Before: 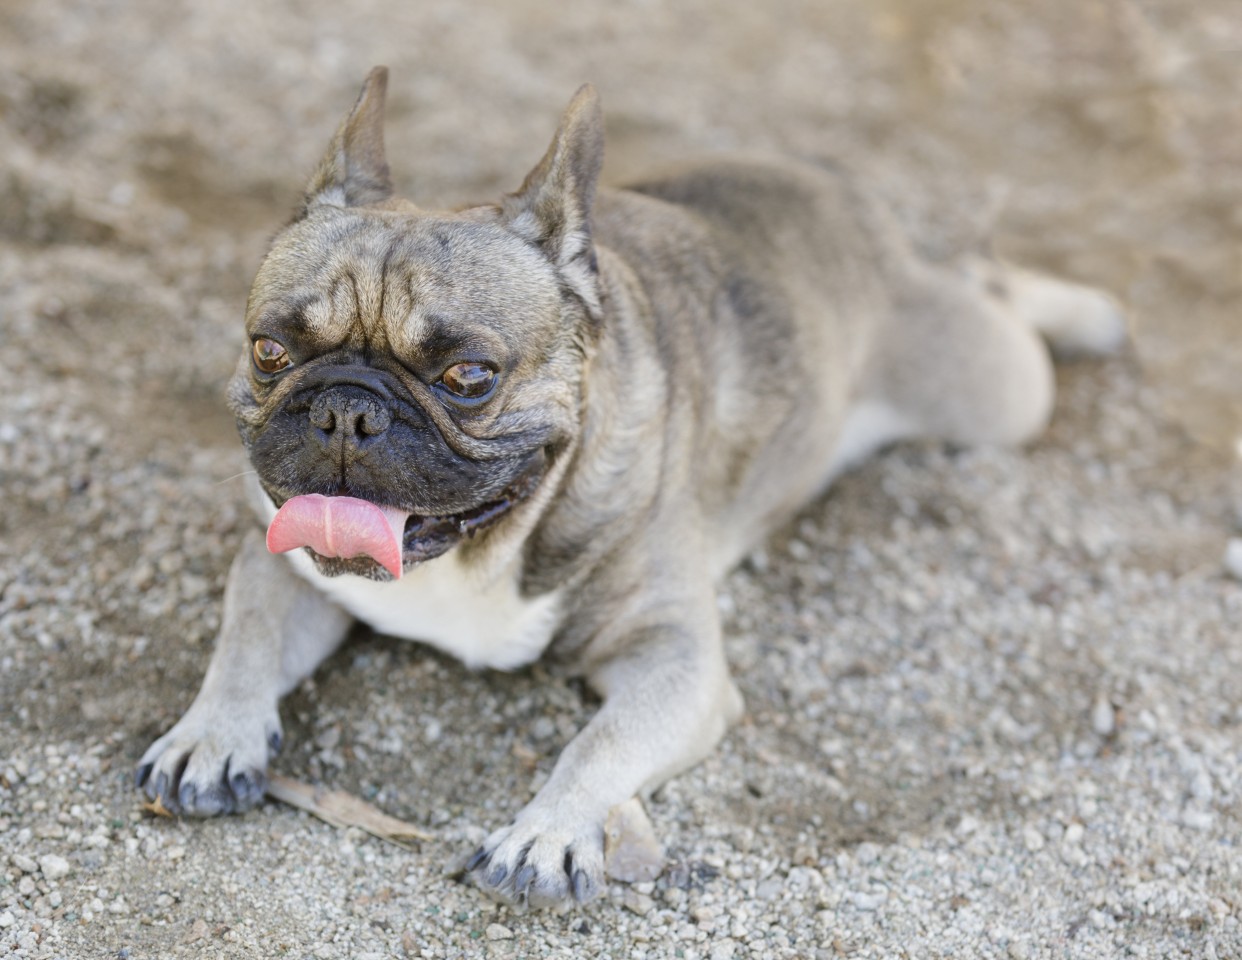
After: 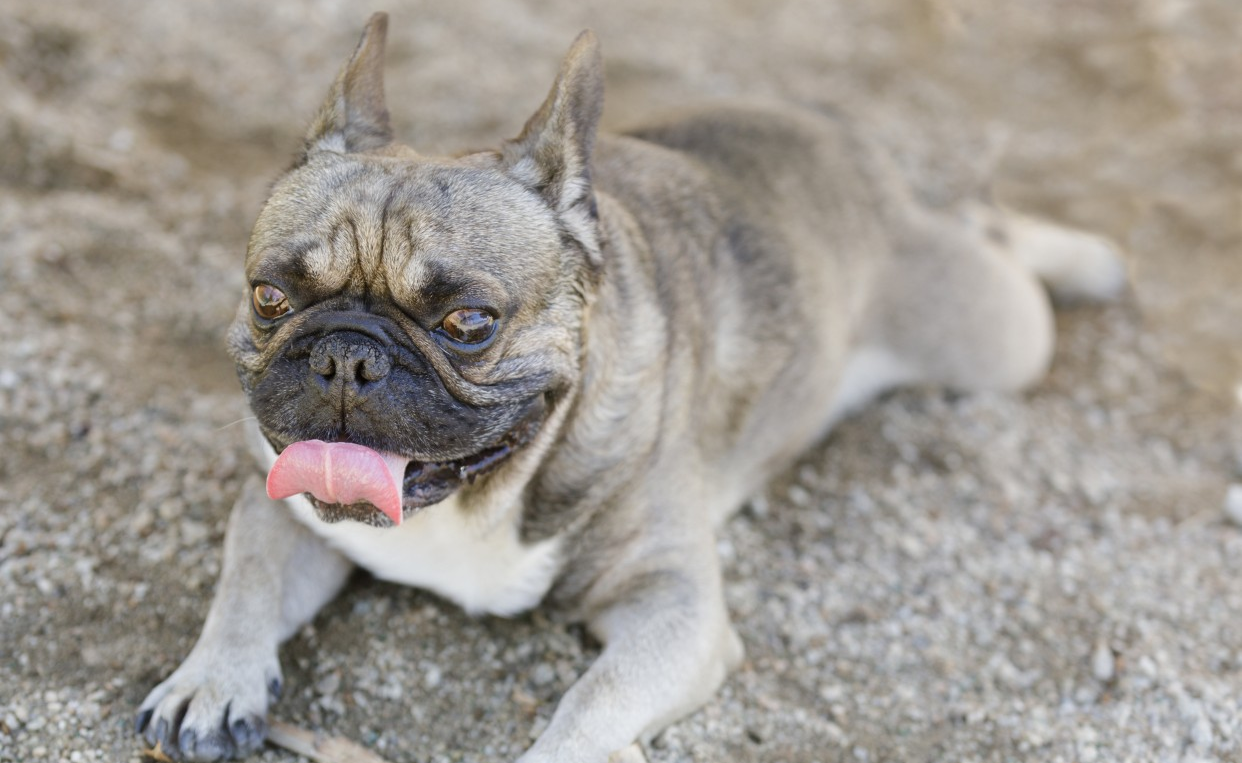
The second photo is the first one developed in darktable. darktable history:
crop and rotate: top 5.659%, bottom 14.772%
